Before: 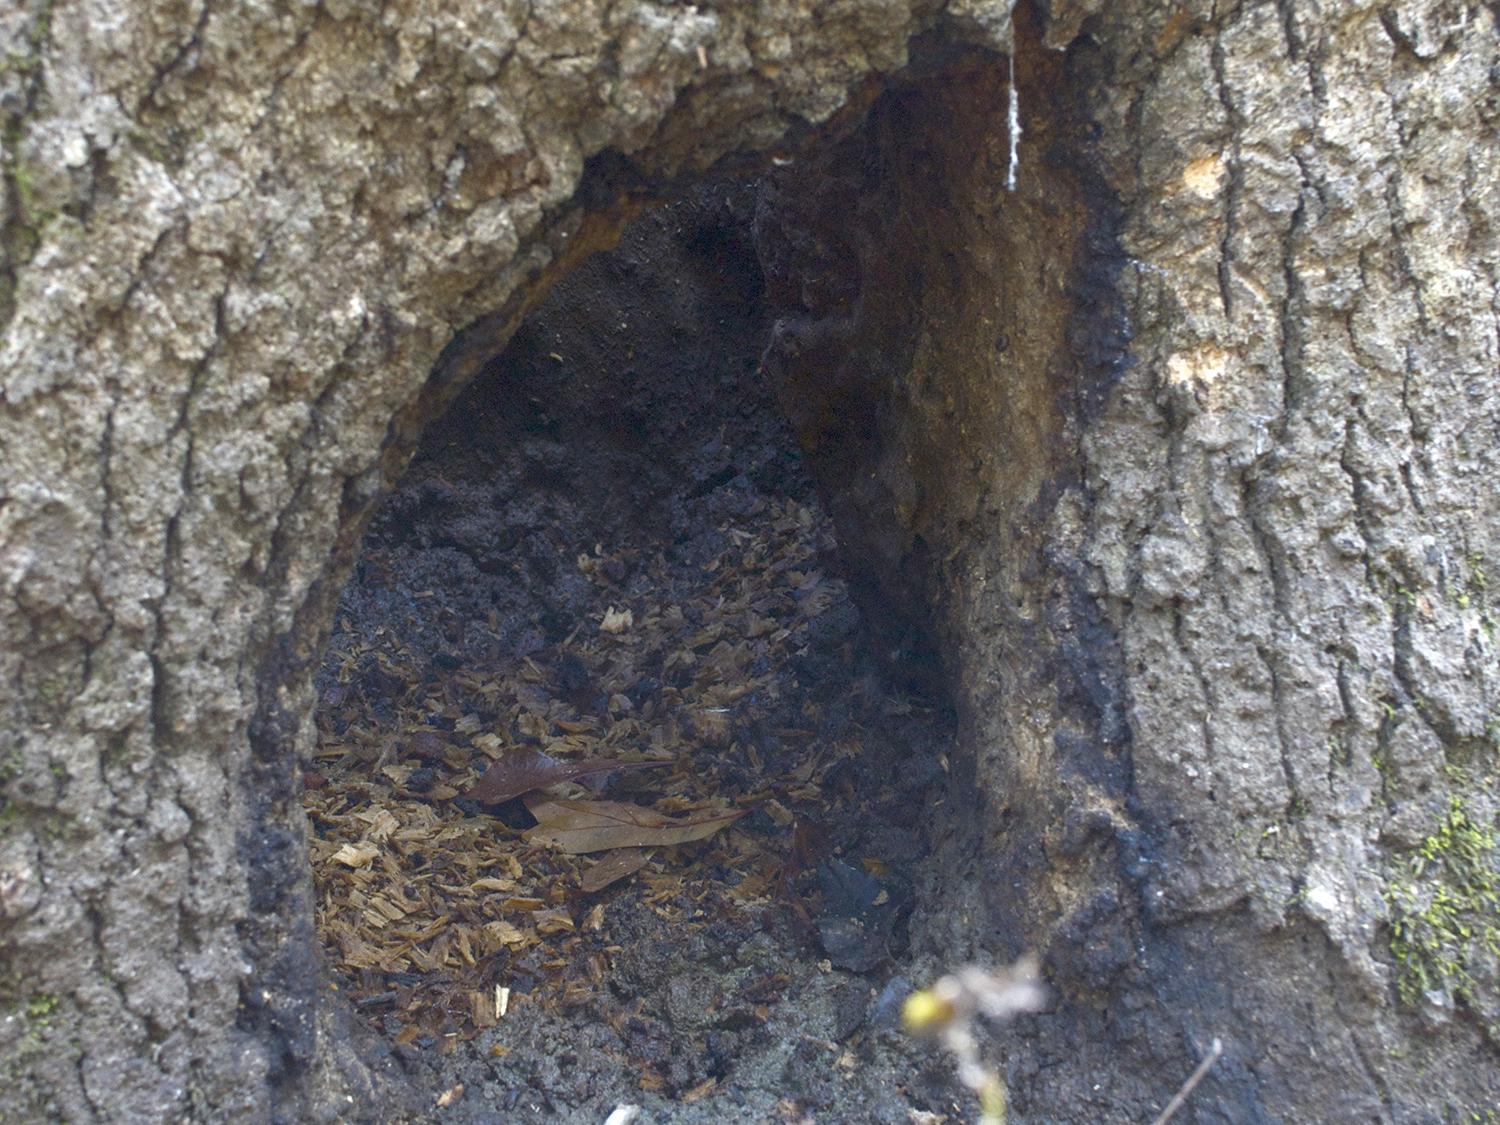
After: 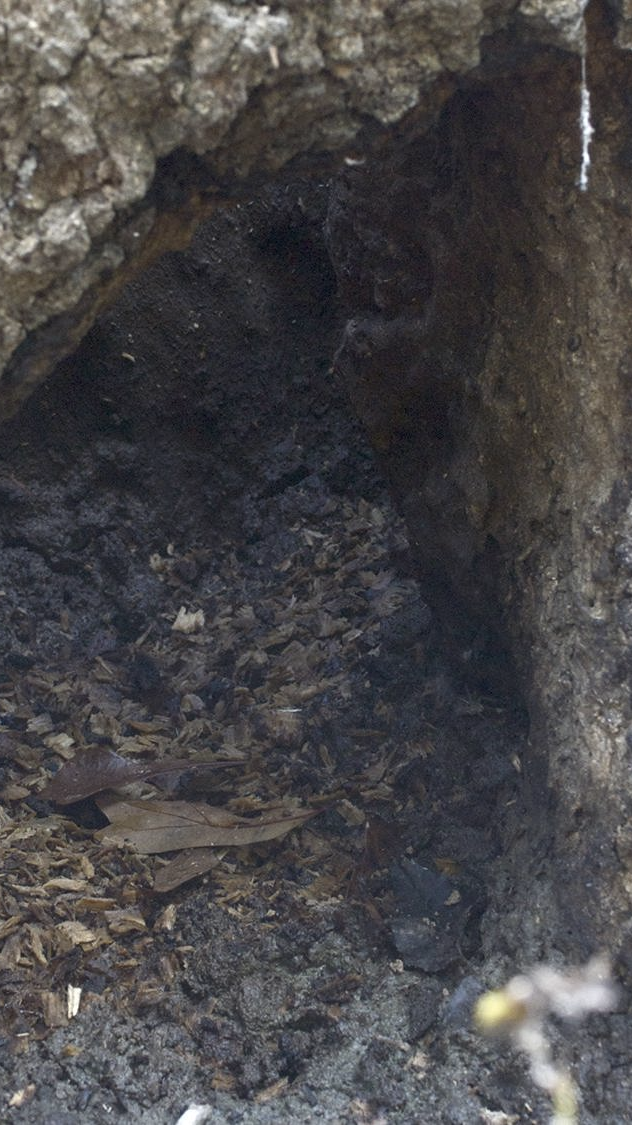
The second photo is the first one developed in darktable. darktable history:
contrast brightness saturation: contrast 0.1, saturation -0.36
crop: left 28.583%, right 29.231%
